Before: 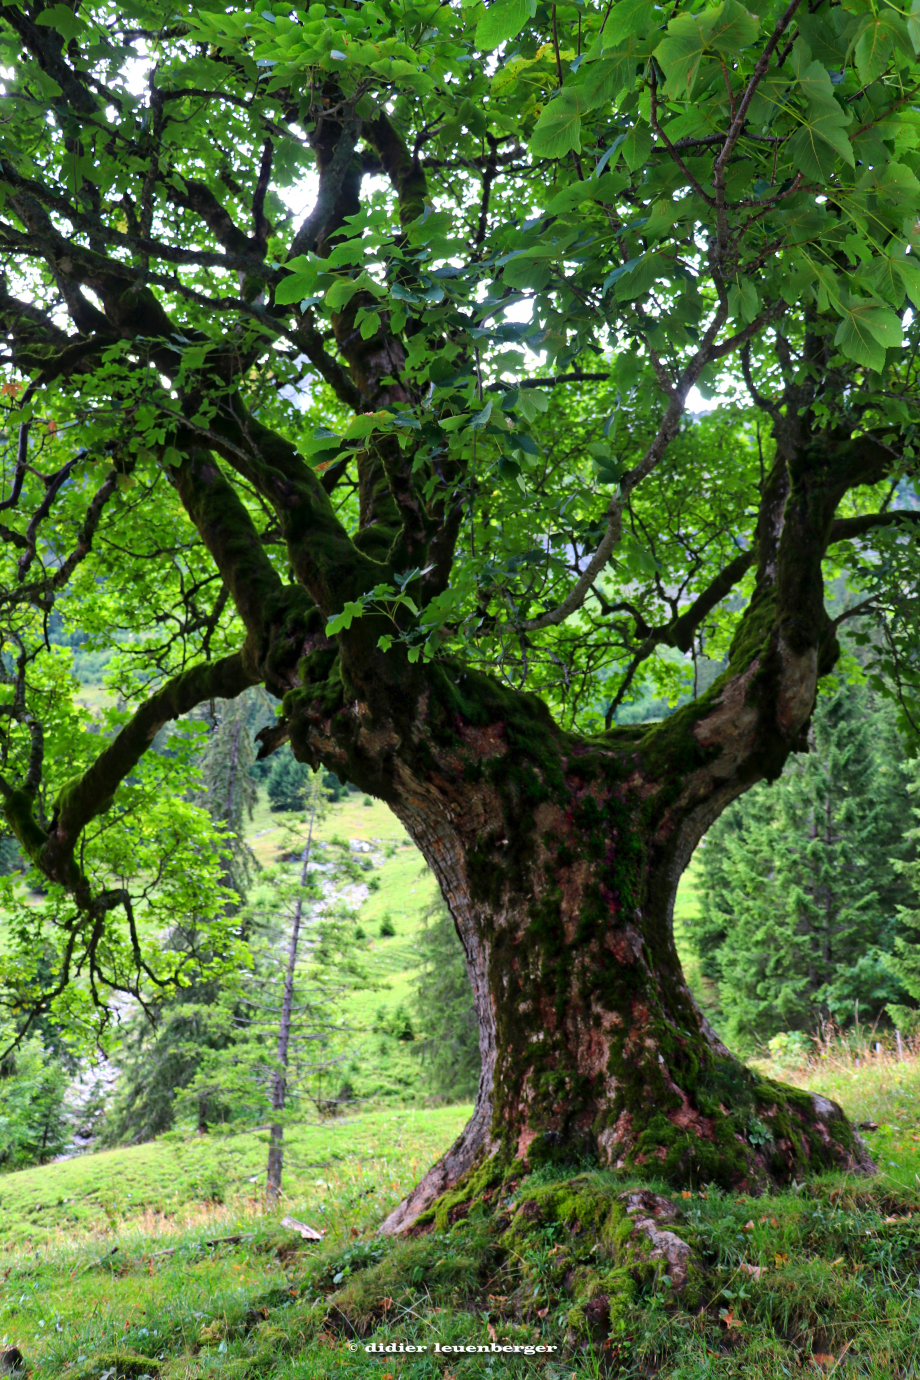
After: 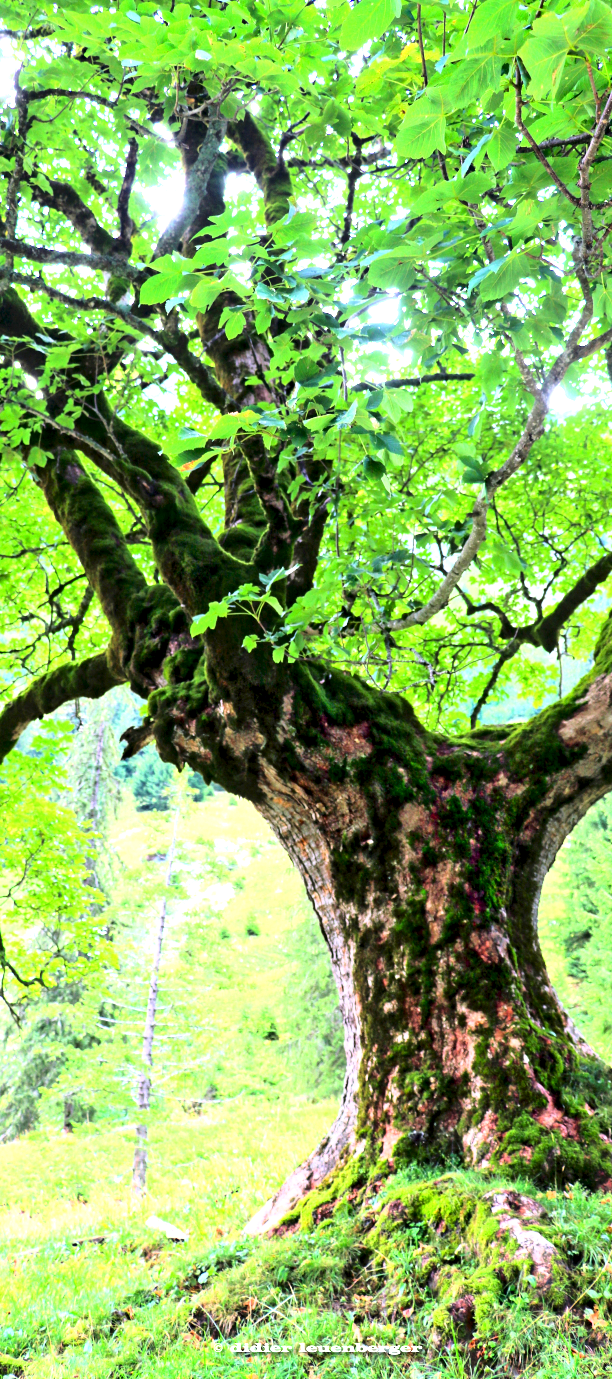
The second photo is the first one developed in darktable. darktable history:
exposure: black level correction 0.001, exposure 1.652 EV, compensate highlight preservation false
local contrast: highlights 103%, shadows 102%, detail 120%, midtone range 0.2
crop and rotate: left 14.86%, right 18.538%
base curve: curves: ch0 [(0, 0) (0.028, 0.03) (0.121, 0.232) (0.46, 0.748) (0.859, 0.968) (1, 1)]
